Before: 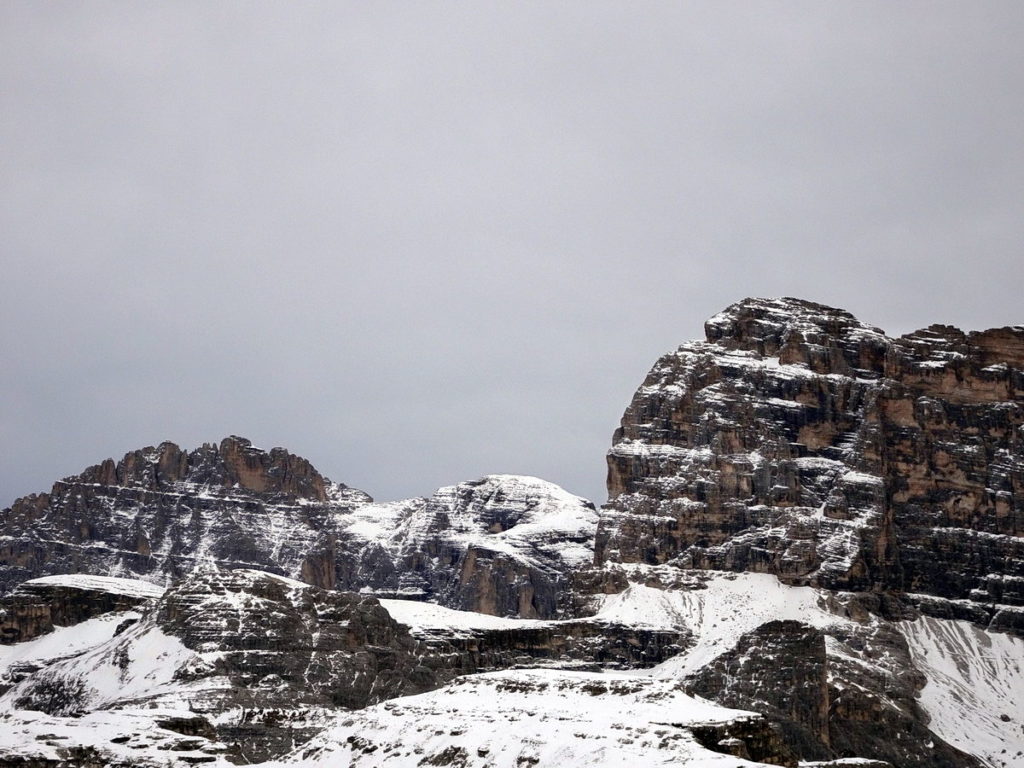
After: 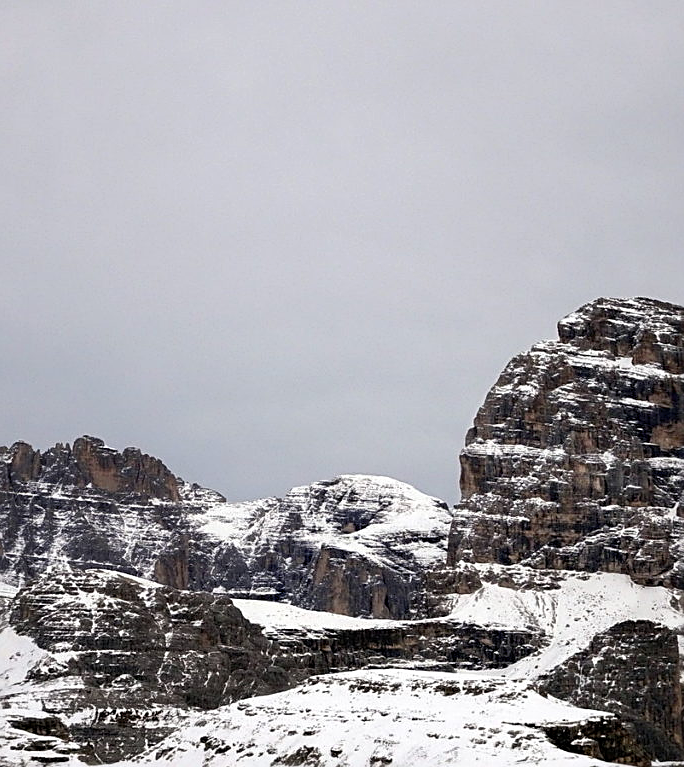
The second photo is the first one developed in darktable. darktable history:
levels: levels [0, 0.498, 1]
sharpen: on, module defaults
crop and rotate: left 14.432%, right 18.715%
